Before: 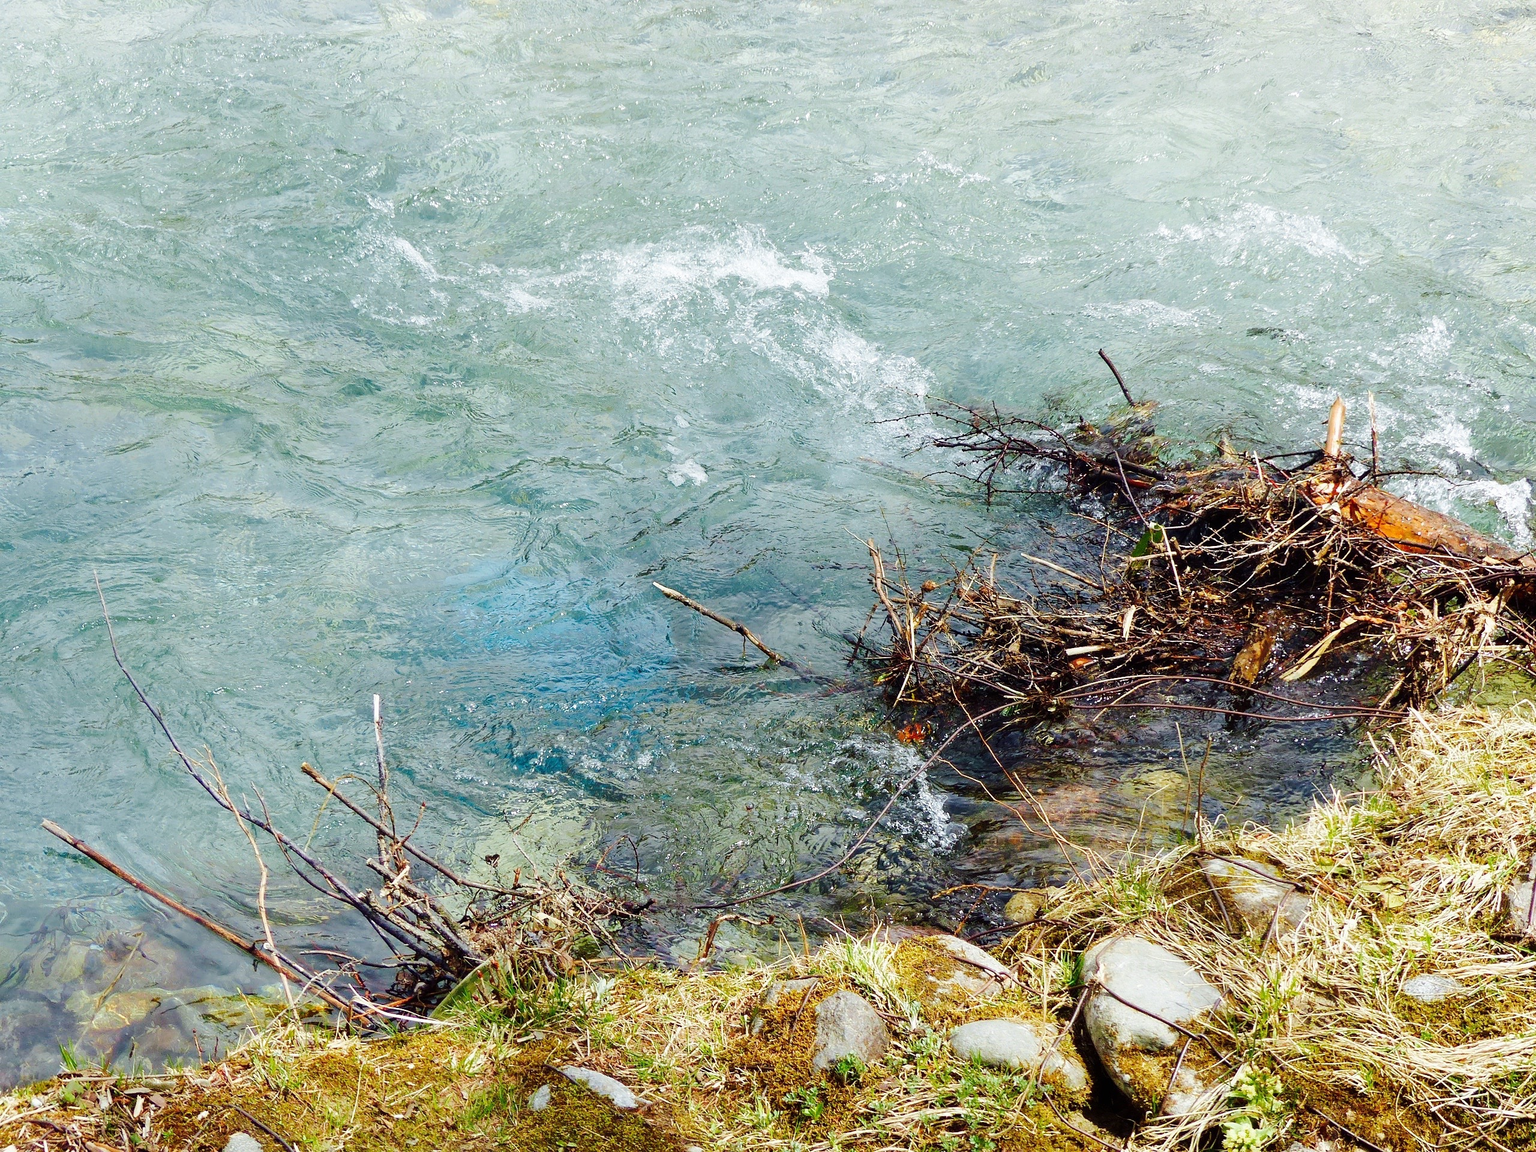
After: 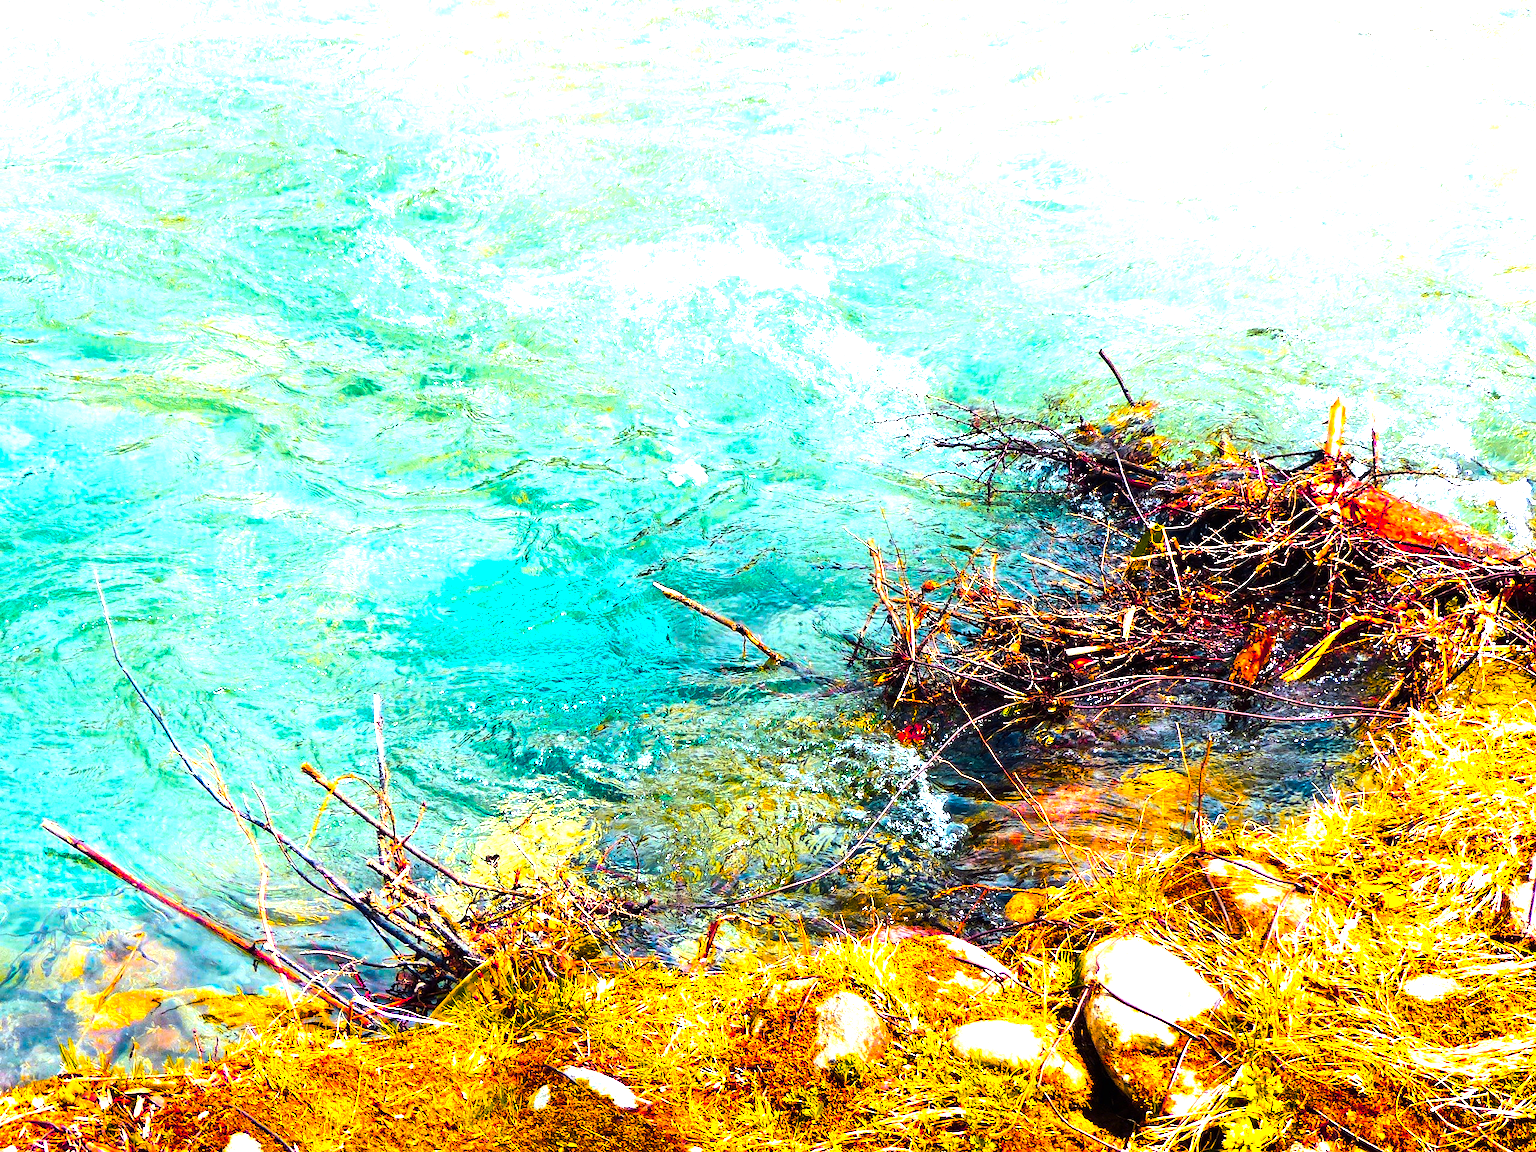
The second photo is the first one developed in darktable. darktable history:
color balance rgb: linear chroma grading › highlights 100%, linear chroma grading › global chroma 23.41%, perceptual saturation grading › global saturation 35.38%, hue shift -10.68°, perceptual brilliance grading › highlights 47.25%, perceptual brilliance grading › mid-tones 22.2%, perceptual brilliance grading › shadows -5.93%
color zones: curves: ch1 [(0.239, 0.552) (0.75, 0.5)]; ch2 [(0.25, 0.462) (0.749, 0.457)], mix 25.94%
